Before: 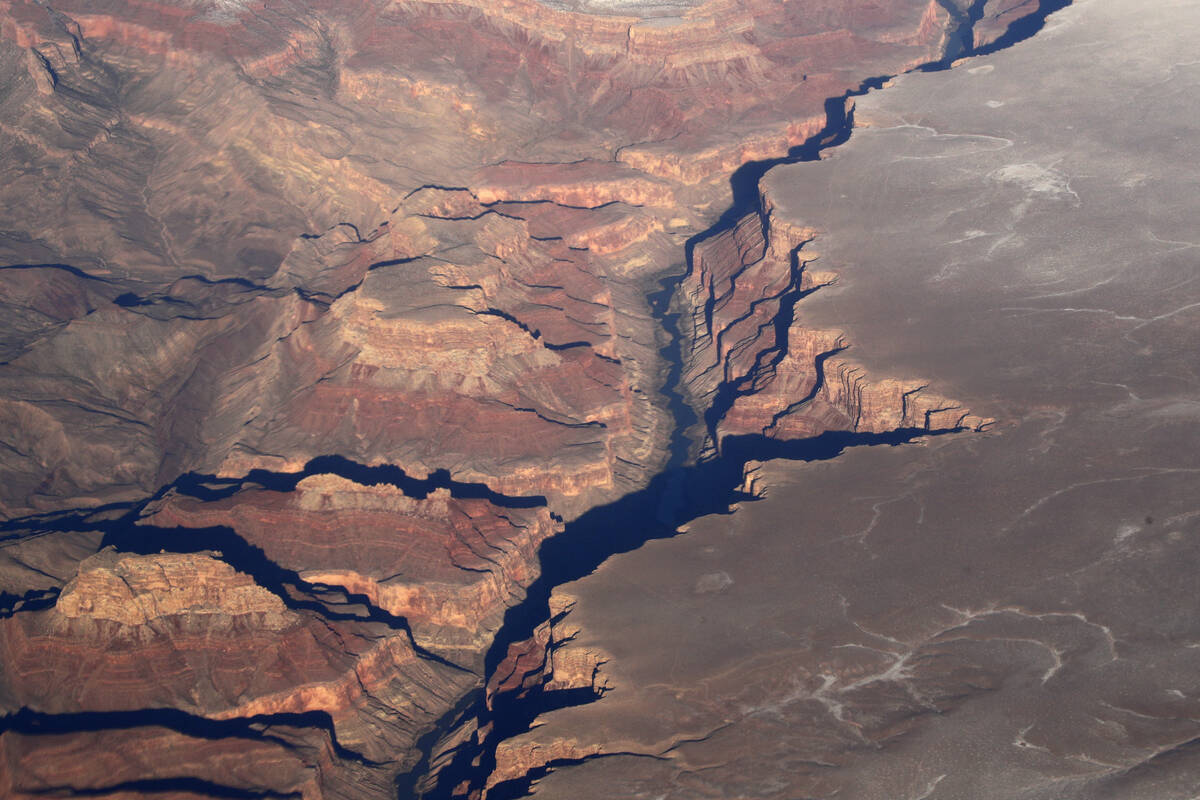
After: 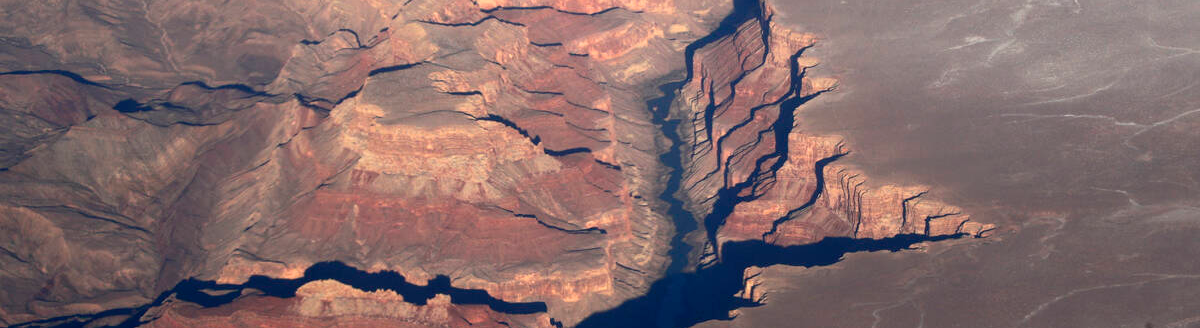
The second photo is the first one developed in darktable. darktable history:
crop and rotate: top 24.324%, bottom 34.598%
